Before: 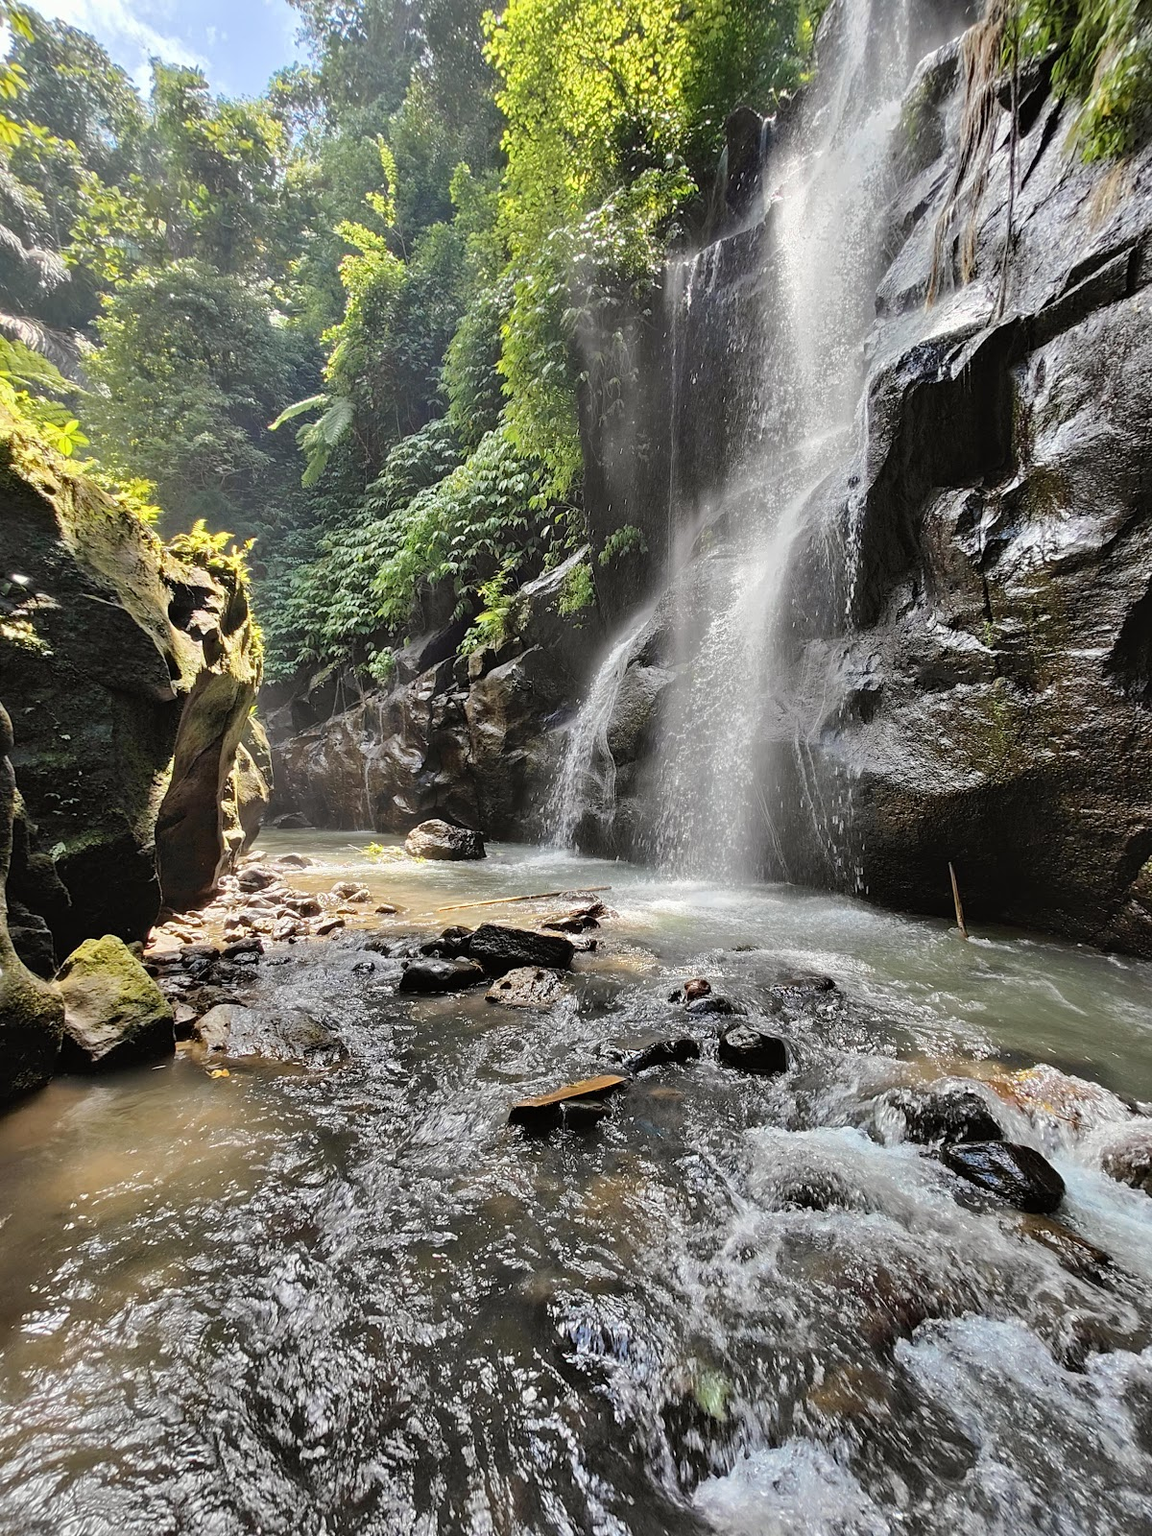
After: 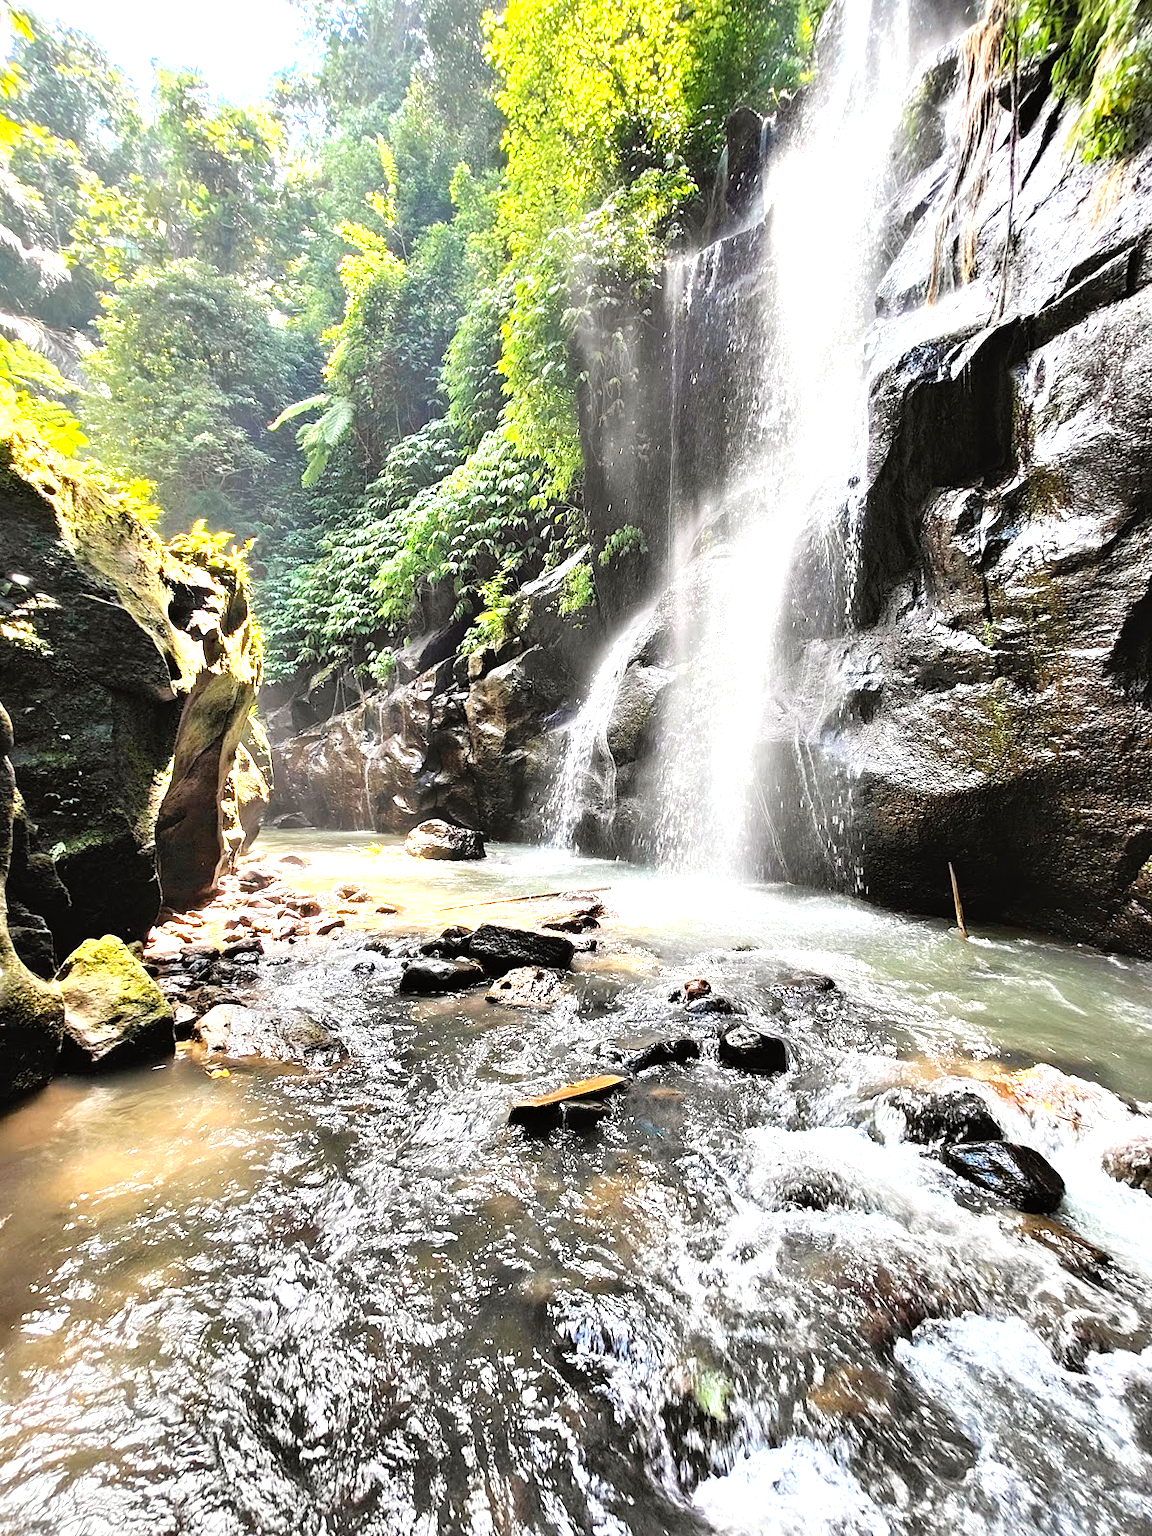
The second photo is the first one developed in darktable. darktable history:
exposure: exposure 0.638 EV, compensate exposure bias true, compensate highlight preservation false
tone equalizer: -8 EV -0.737 EV, -7 EV -0.682 EV, -6 EV -0.563 EV, -5 EV -0.39 EV, -3 EV 0.397 EV, -2 EV 0.6 EV, -1 EV 0.675 EV, +0 EV 0.743 EV
